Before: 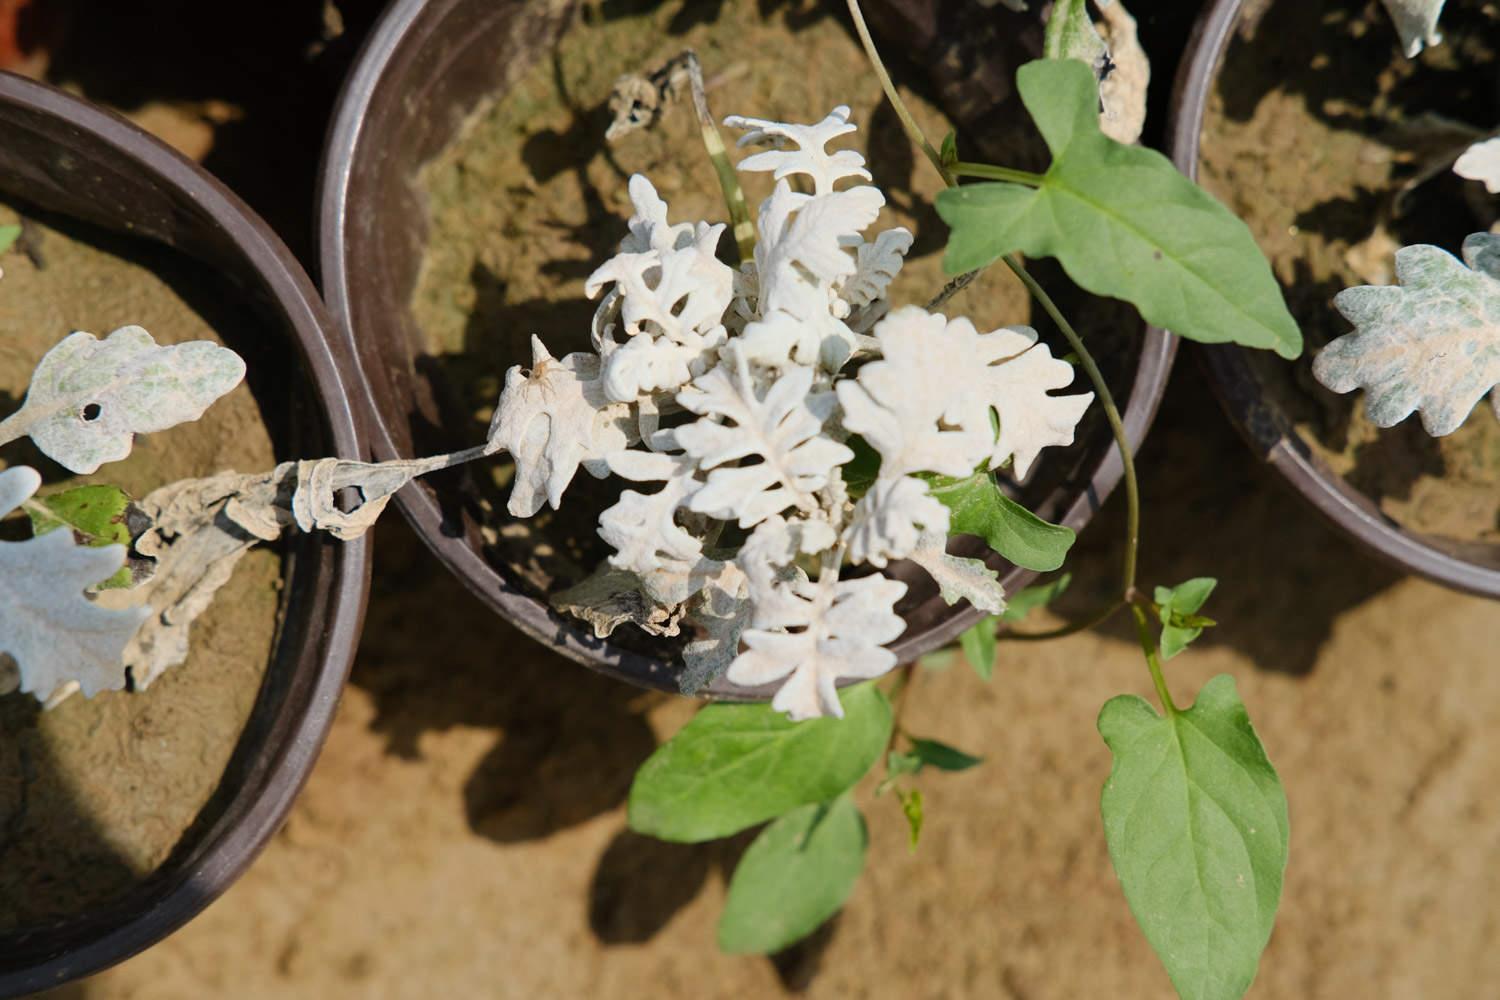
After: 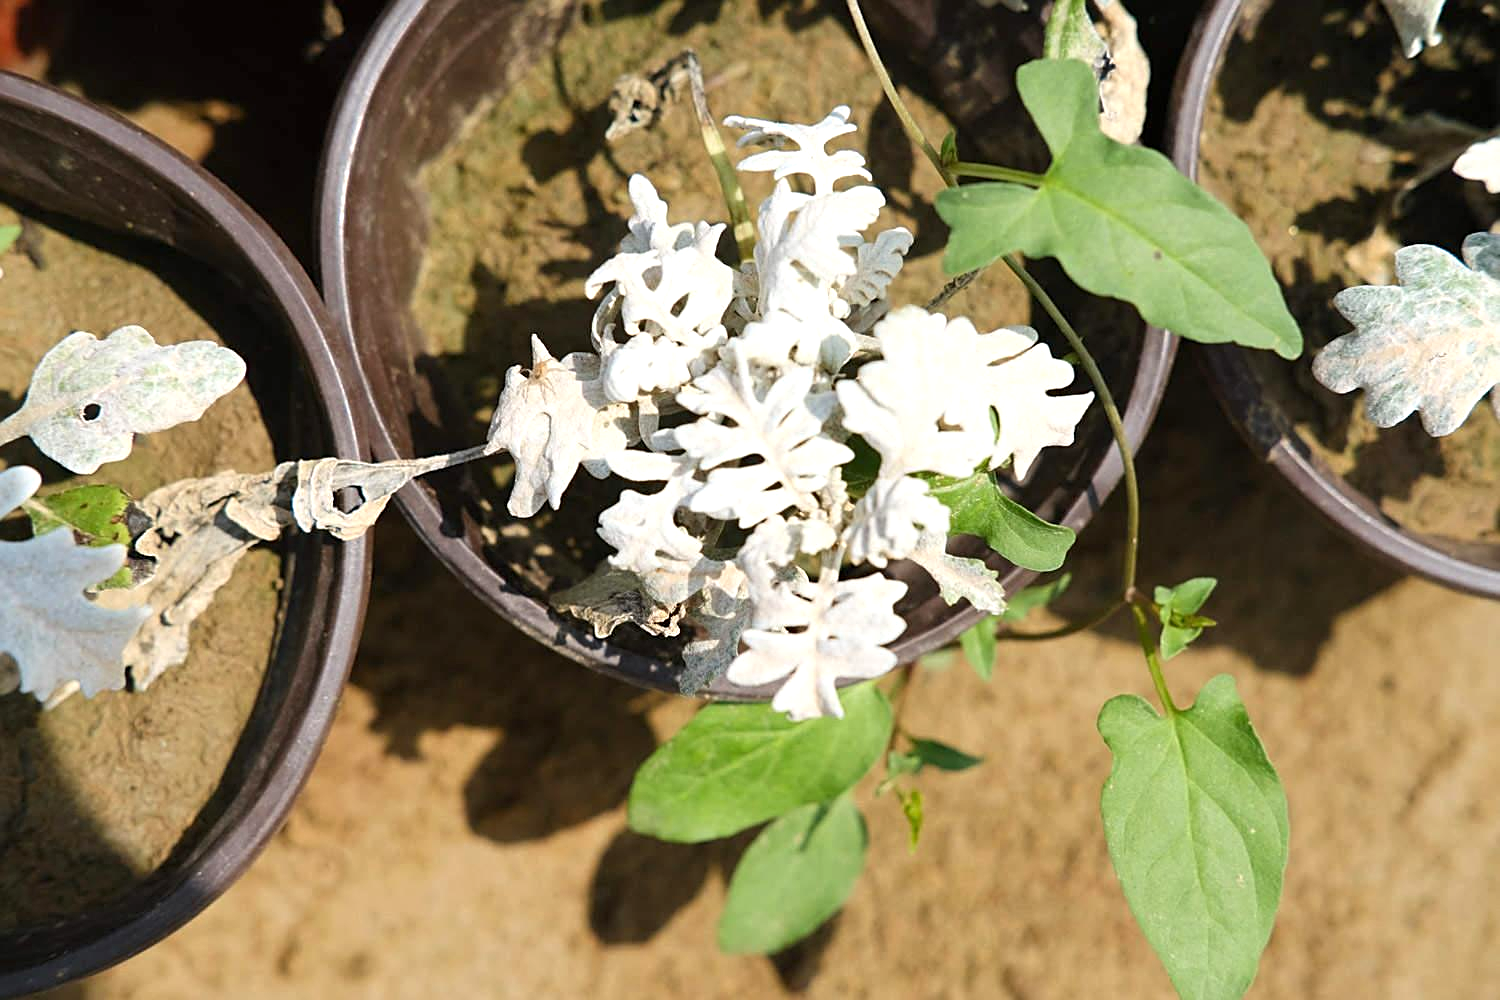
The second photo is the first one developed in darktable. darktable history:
sharpen: on, module defaults
exposure: exposure 0.574 EV, compensate highlight preservation false
